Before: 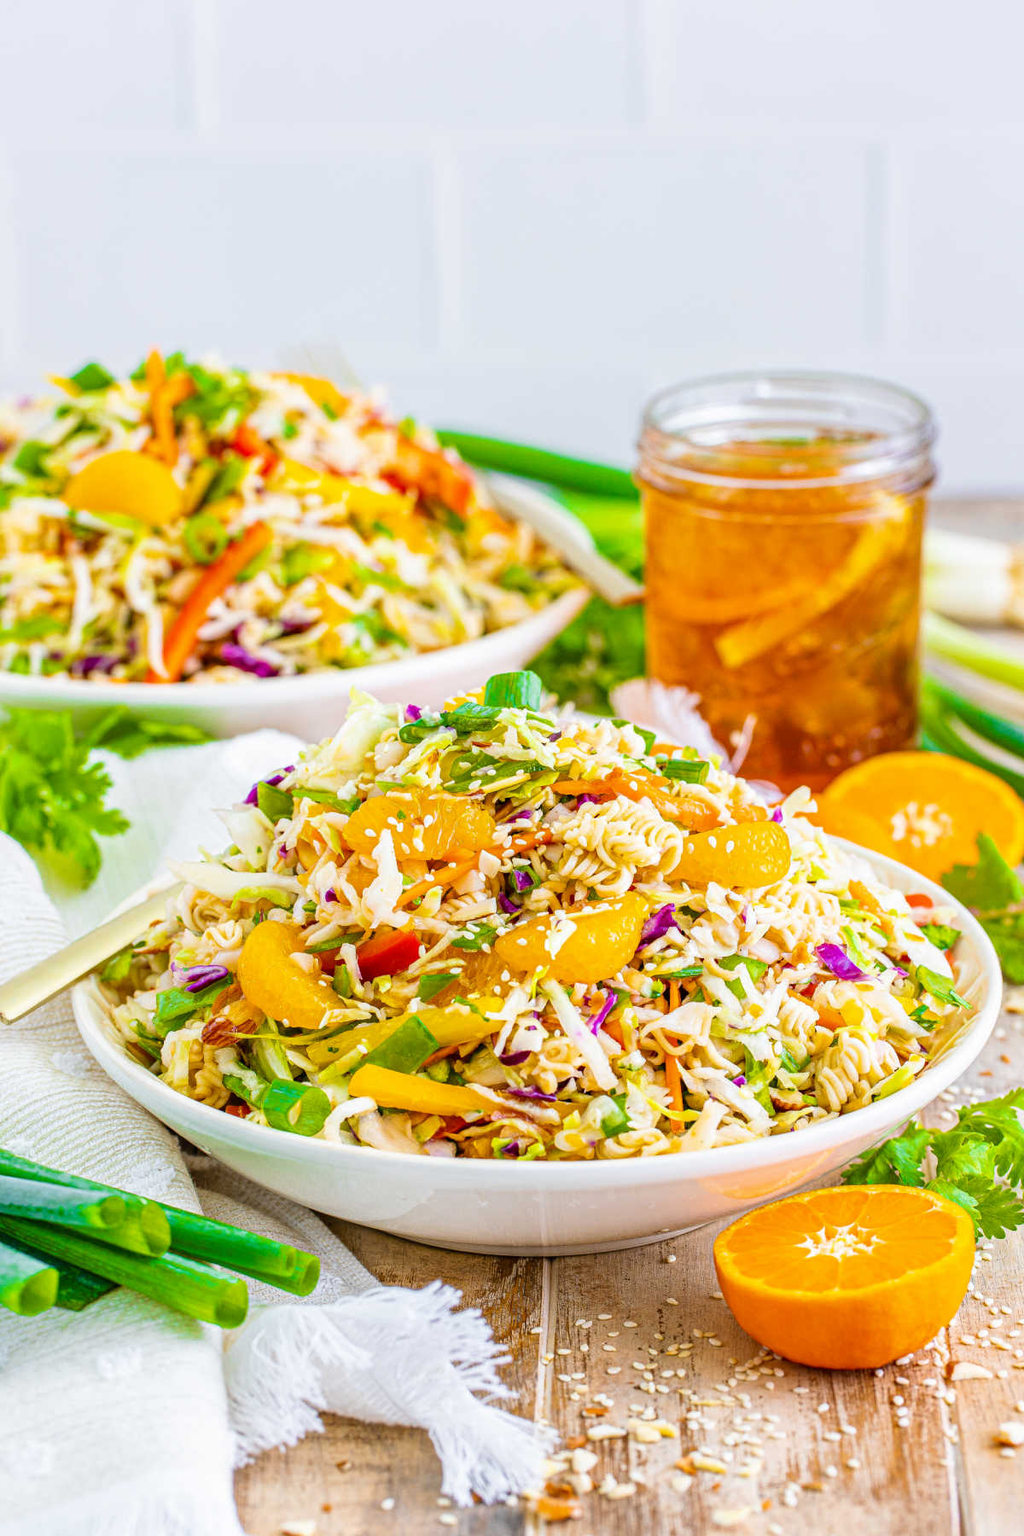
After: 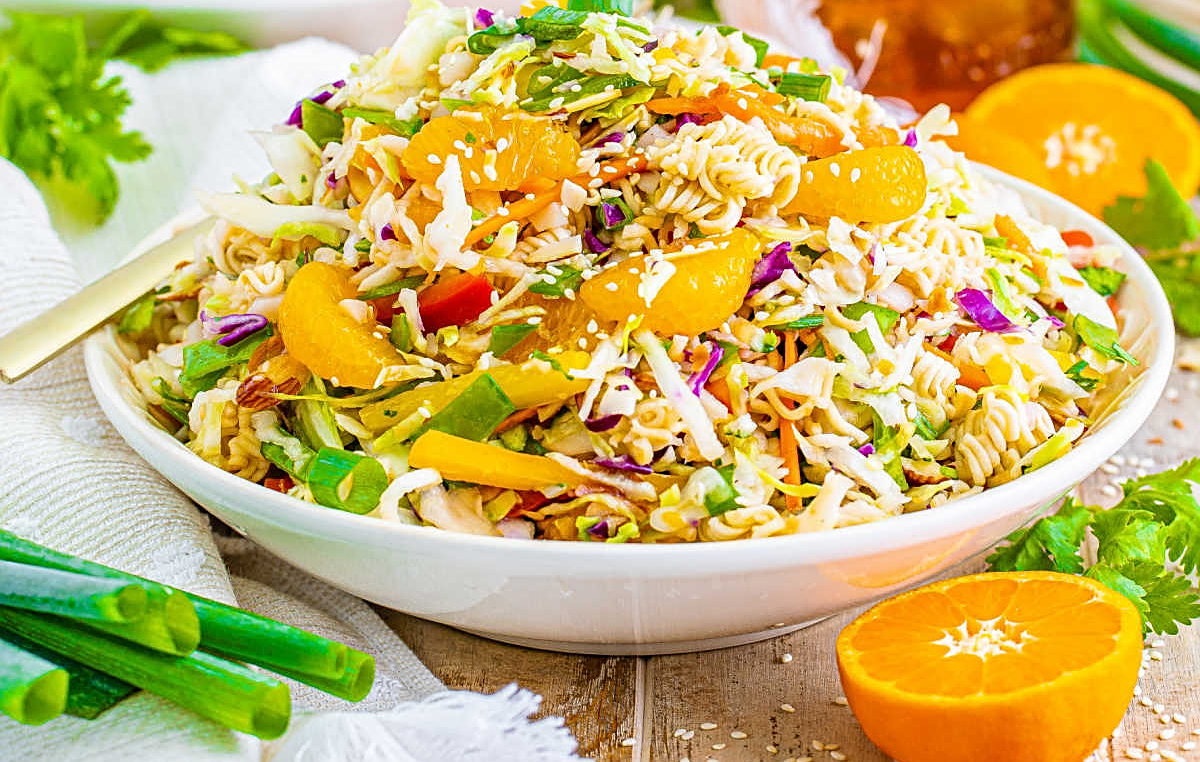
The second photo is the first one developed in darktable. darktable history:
crop: top 45.406%, bottom 12.207%
sharpen: radius 1.947
